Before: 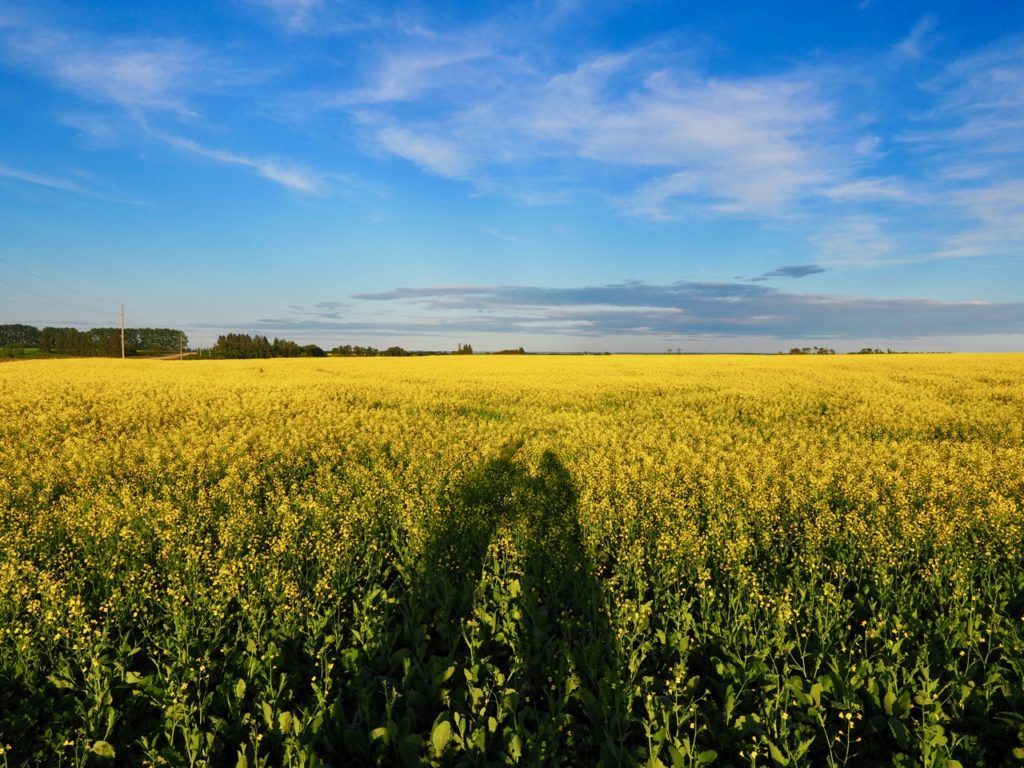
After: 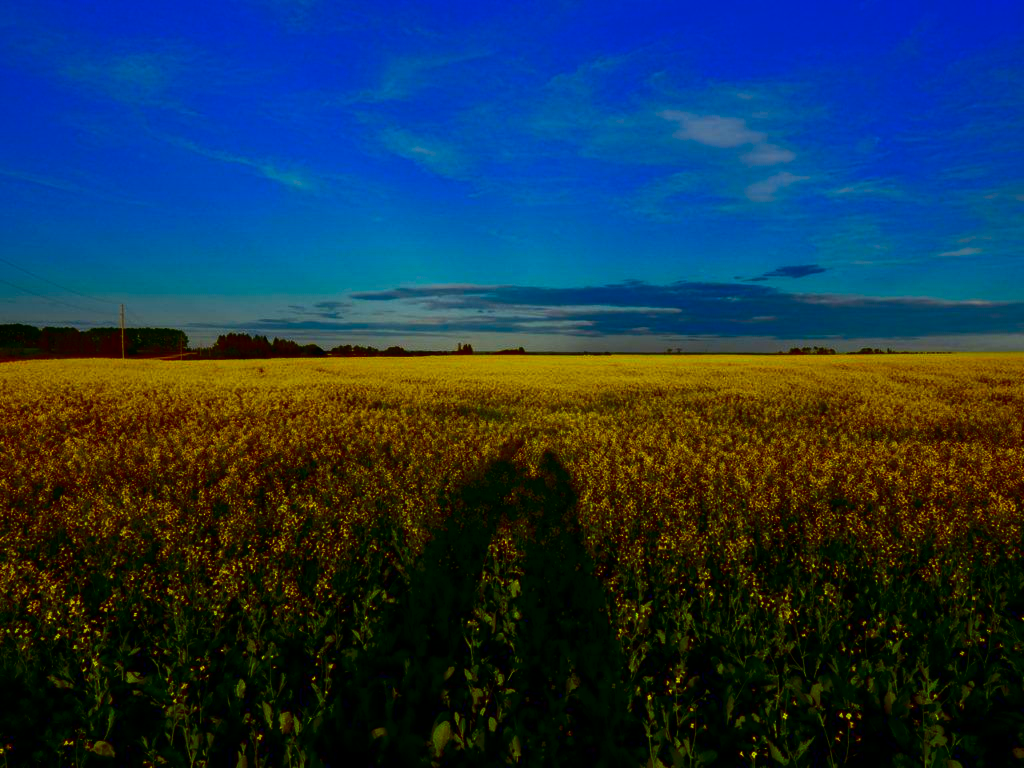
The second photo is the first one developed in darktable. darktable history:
contrast brightness saturation: brightness -0.992, saturation 0.993
color correction: highlights a* -6.78, highlights b* 0.414
